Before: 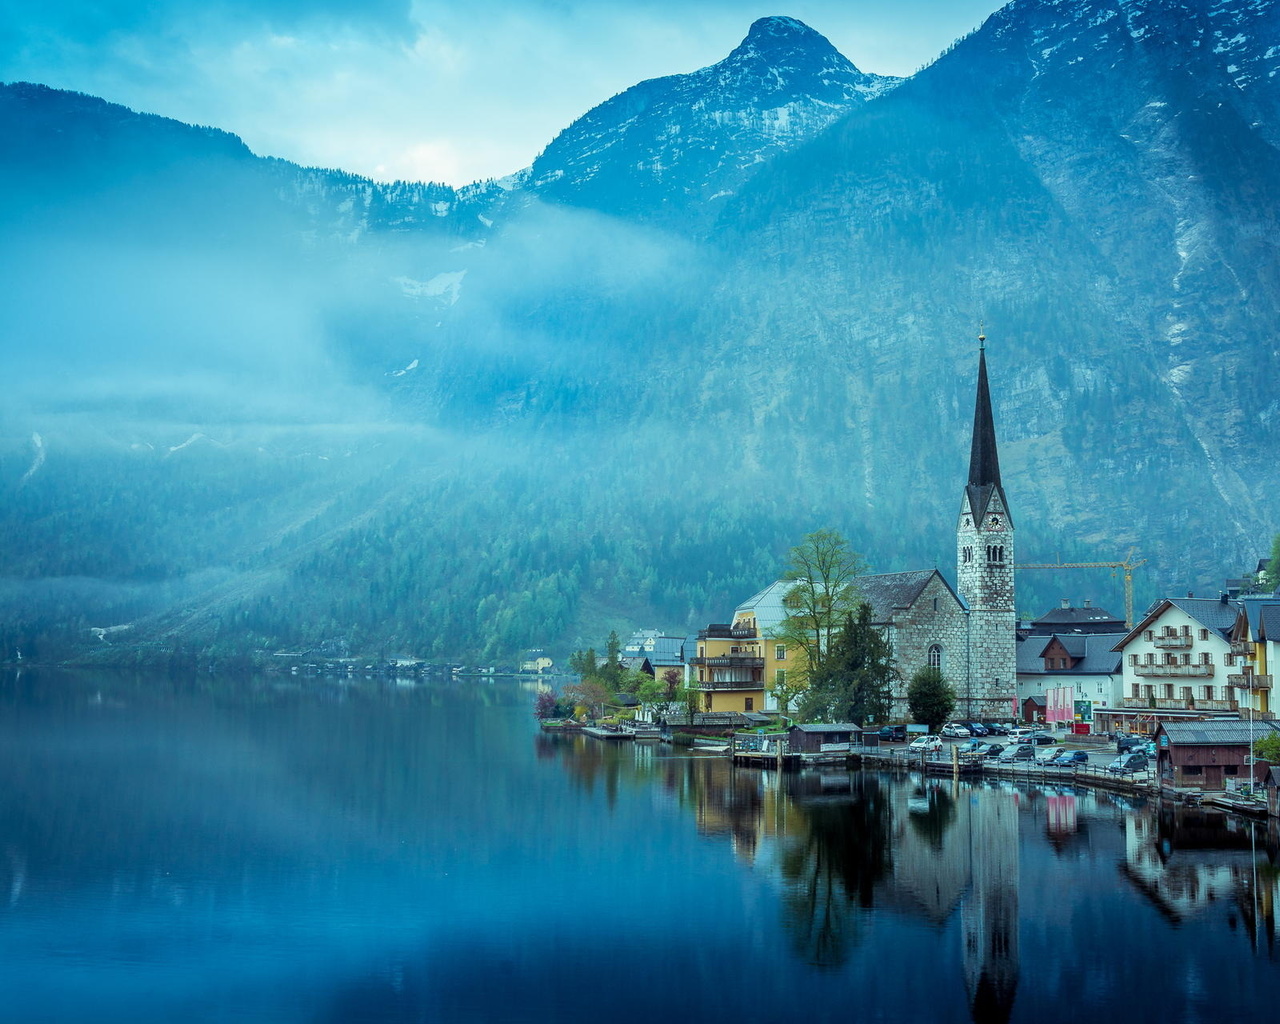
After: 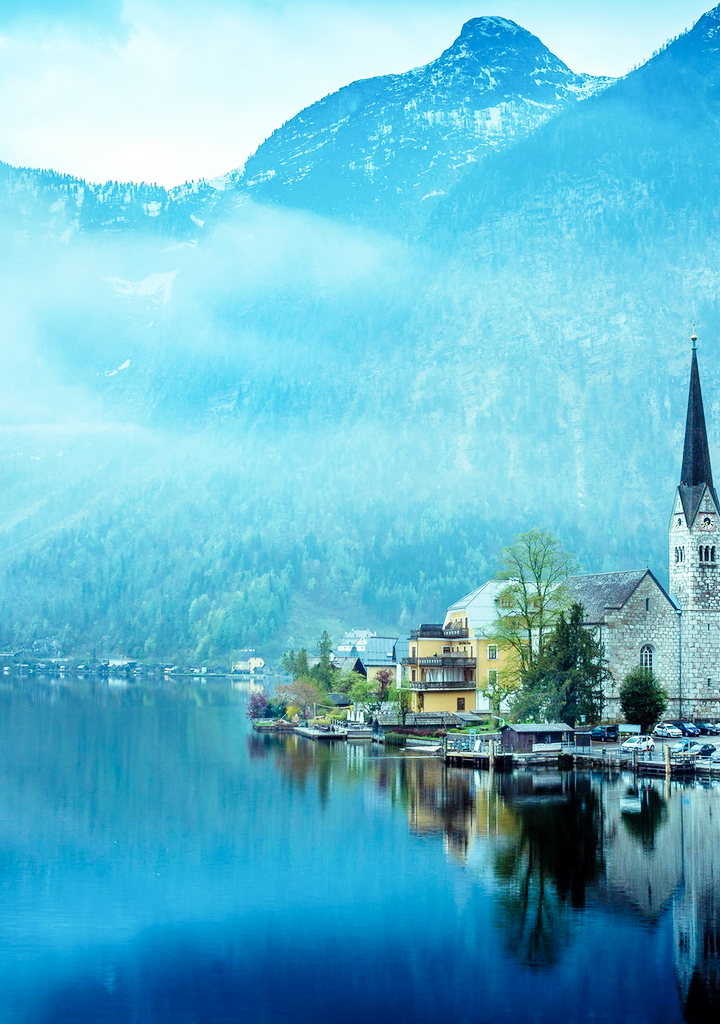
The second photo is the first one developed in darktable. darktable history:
white balance: emerald 1
crop and rotate: left 22.516%, right 21.234%
base curve: curves: ch0 [(0, 0) (0.008, 0.007) (0.022, 0.029) (0.048, 0.089) (0.092, 0.197) (0.191, 0.399) (0.275, 0.534) (0.357, 0.65) (0.477, 0.78) (0.542, 0.833) (0.799, 0.973) (1, 1)], preserve colors none
